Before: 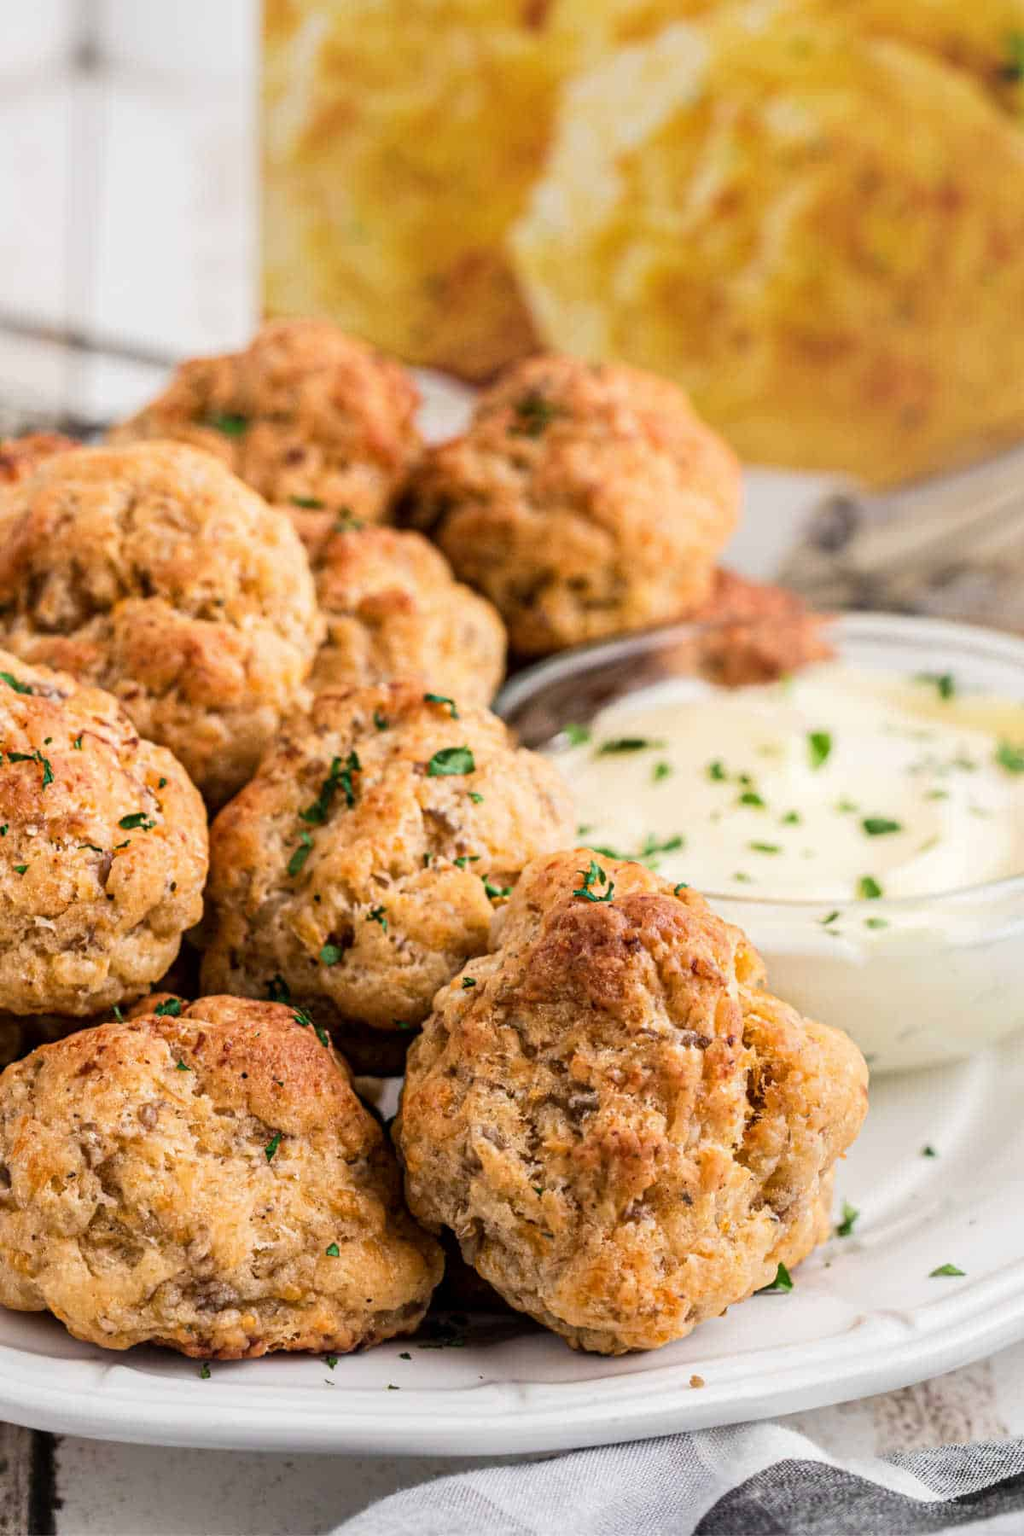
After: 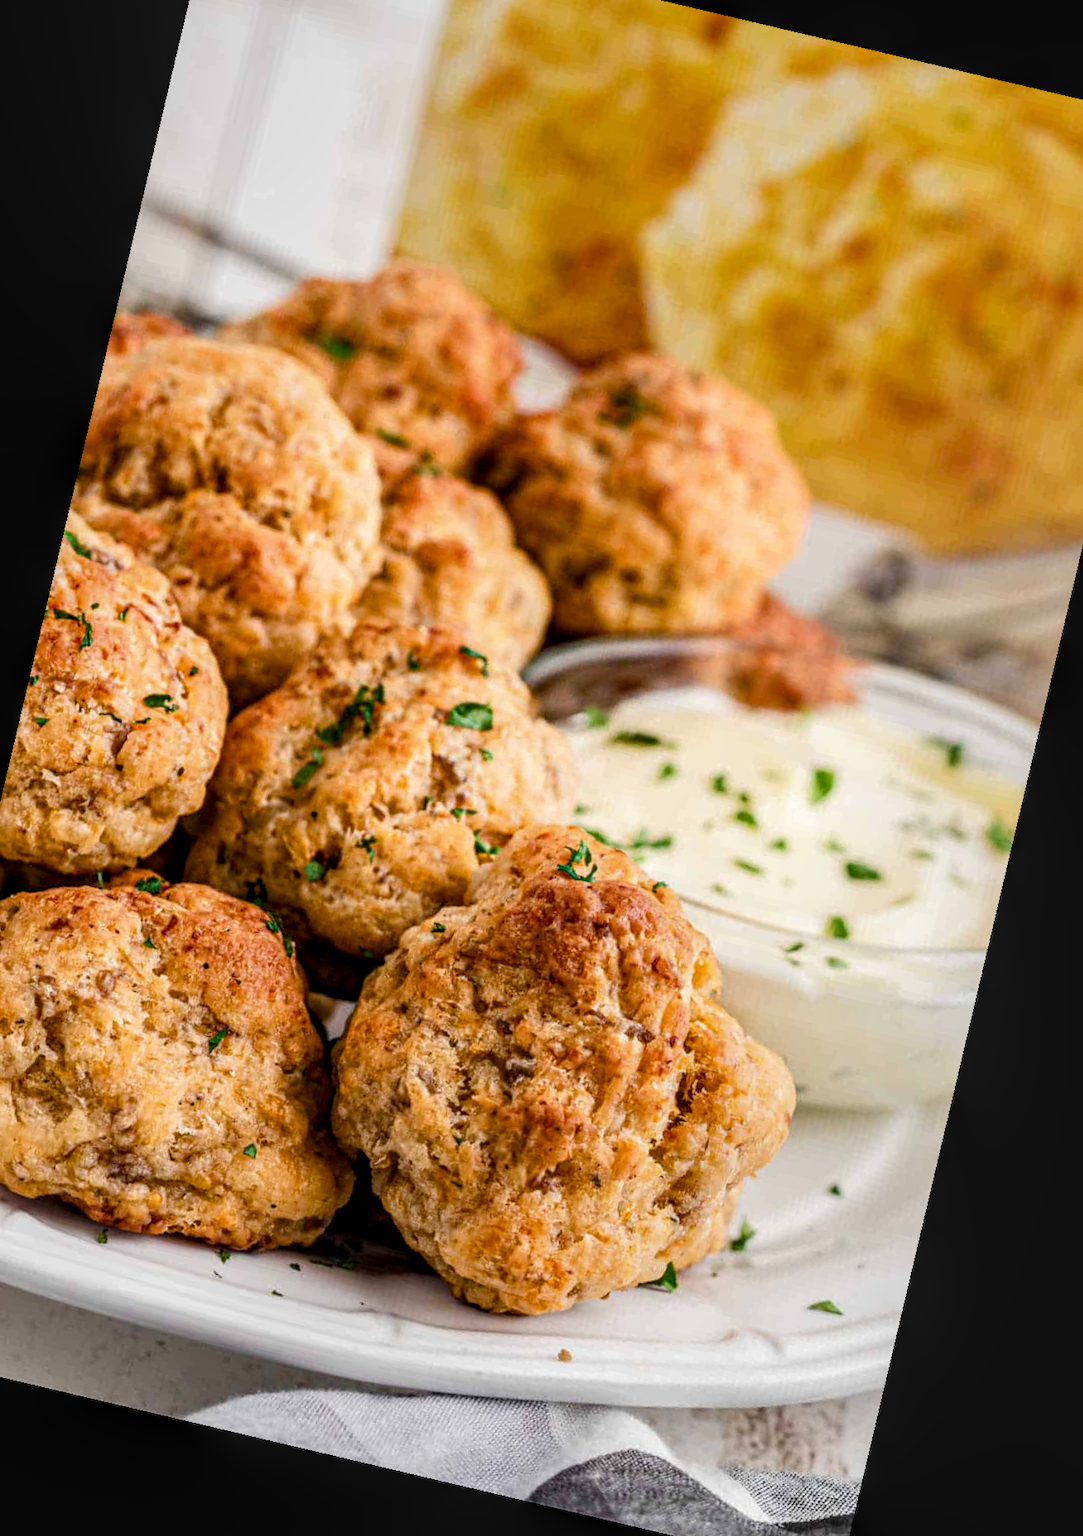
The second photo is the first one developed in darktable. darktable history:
rotate and perspective: rotation 13.27°, automatic cropping off
color balance rgb: perceptual saturation grading › global saturation 20%, perceptual saturation grading › highlights -25%, perceptual saturation grading › shadows 25%
local contrast: on, module defaults
crop: left 9.807%, top 6.259%, right 7.334%, bottom 2.177%
